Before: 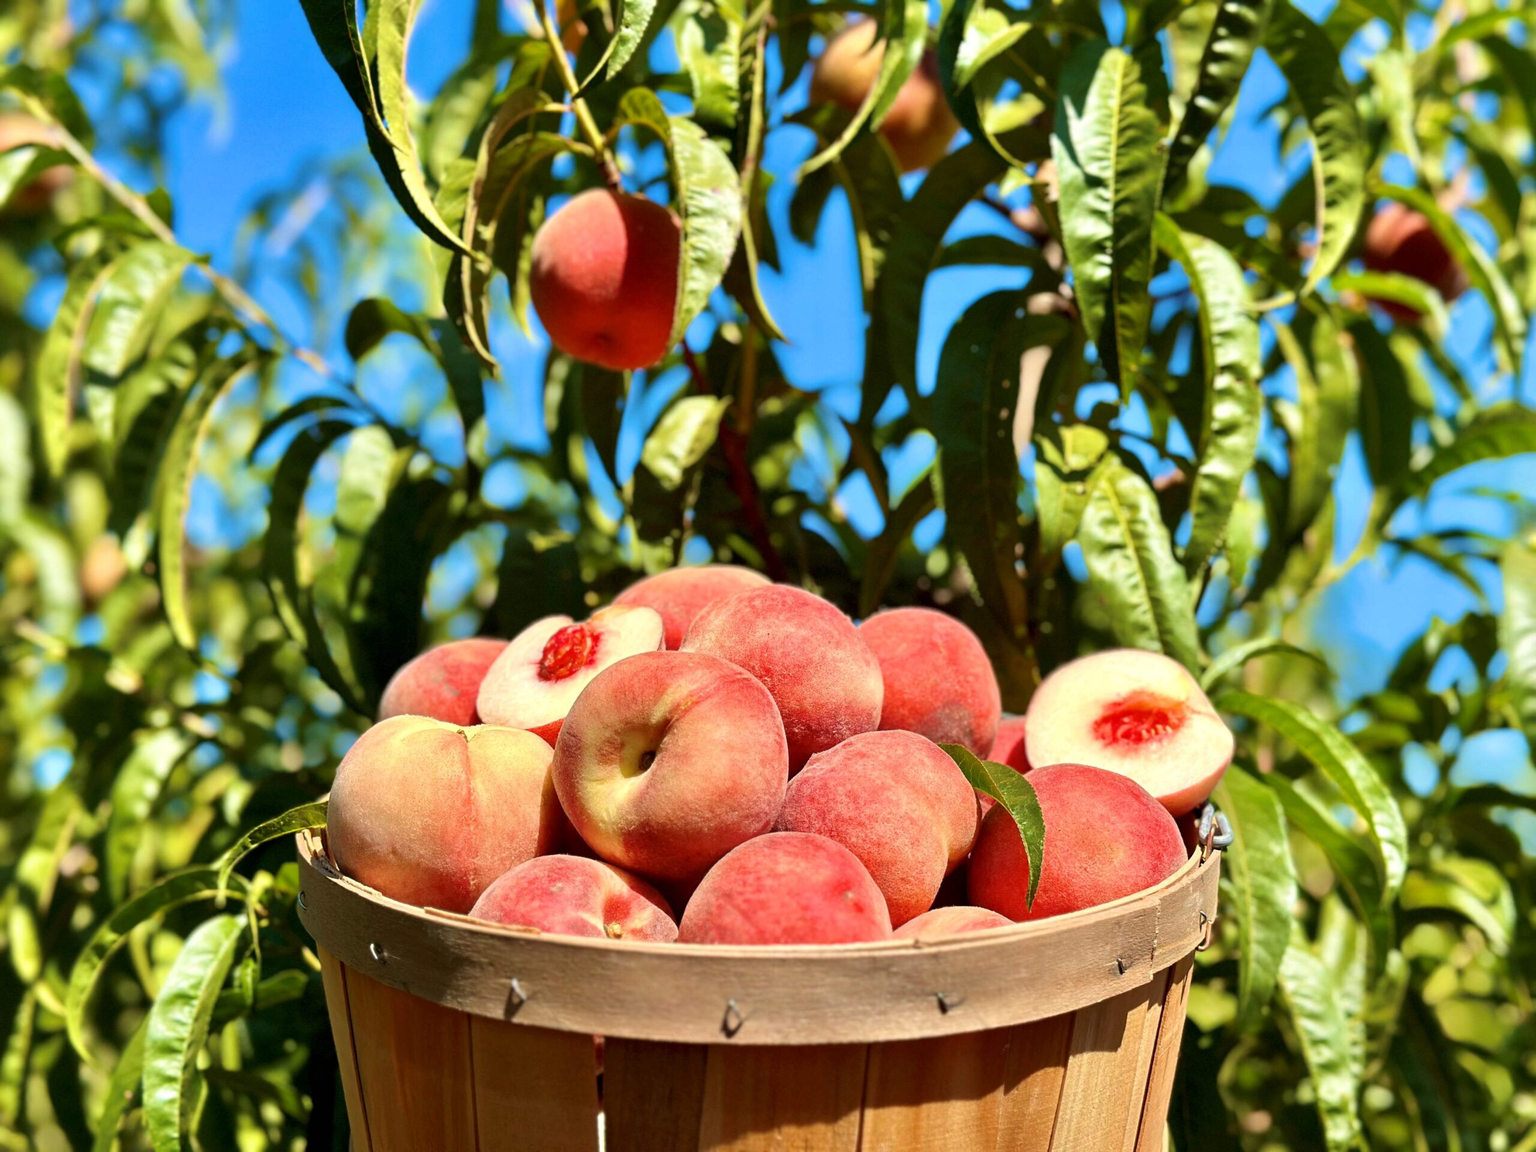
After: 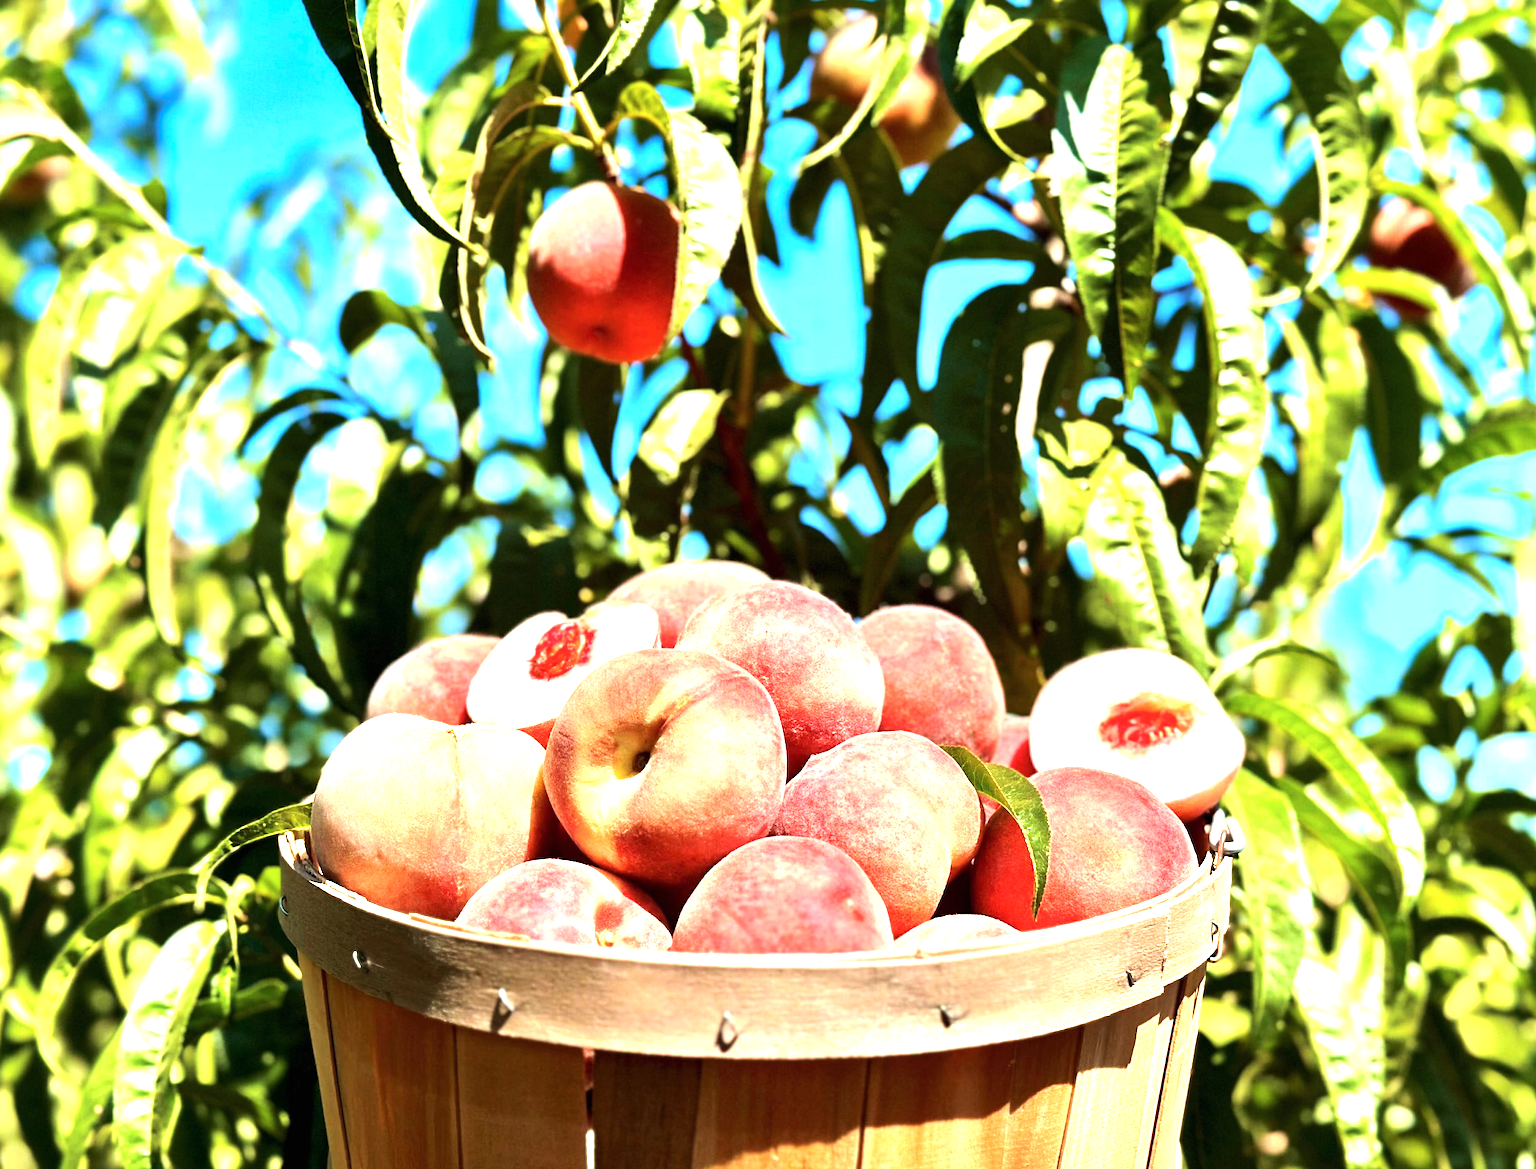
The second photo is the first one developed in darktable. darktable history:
rotate and perspective: rotation 0.226°, lens shift (vertical) -0.042, crop left 0.023, crop right 0.982, crop top 0.006, crop bottom 0.994
color calibration: x 0.355, y 0.367, temperature 4700.38 K
exposure: black level correction 0, exposure 0.877 EV, compensate exposure bias true, compensate highlight preservation false
tone equalizer: -8 EV -0.75 EV, -7 EV -0.7 EV, -6 EV -0.6 EV, -5 EV -0.4 EV, -3 EV 0.4 EV, -2 EV 0.6 EV, -1 EV 0.7 EV, +0 EV 0.75 EV, edges refinement/feathering 500, mask exposure compensation -1.57 EV, preserve details no
